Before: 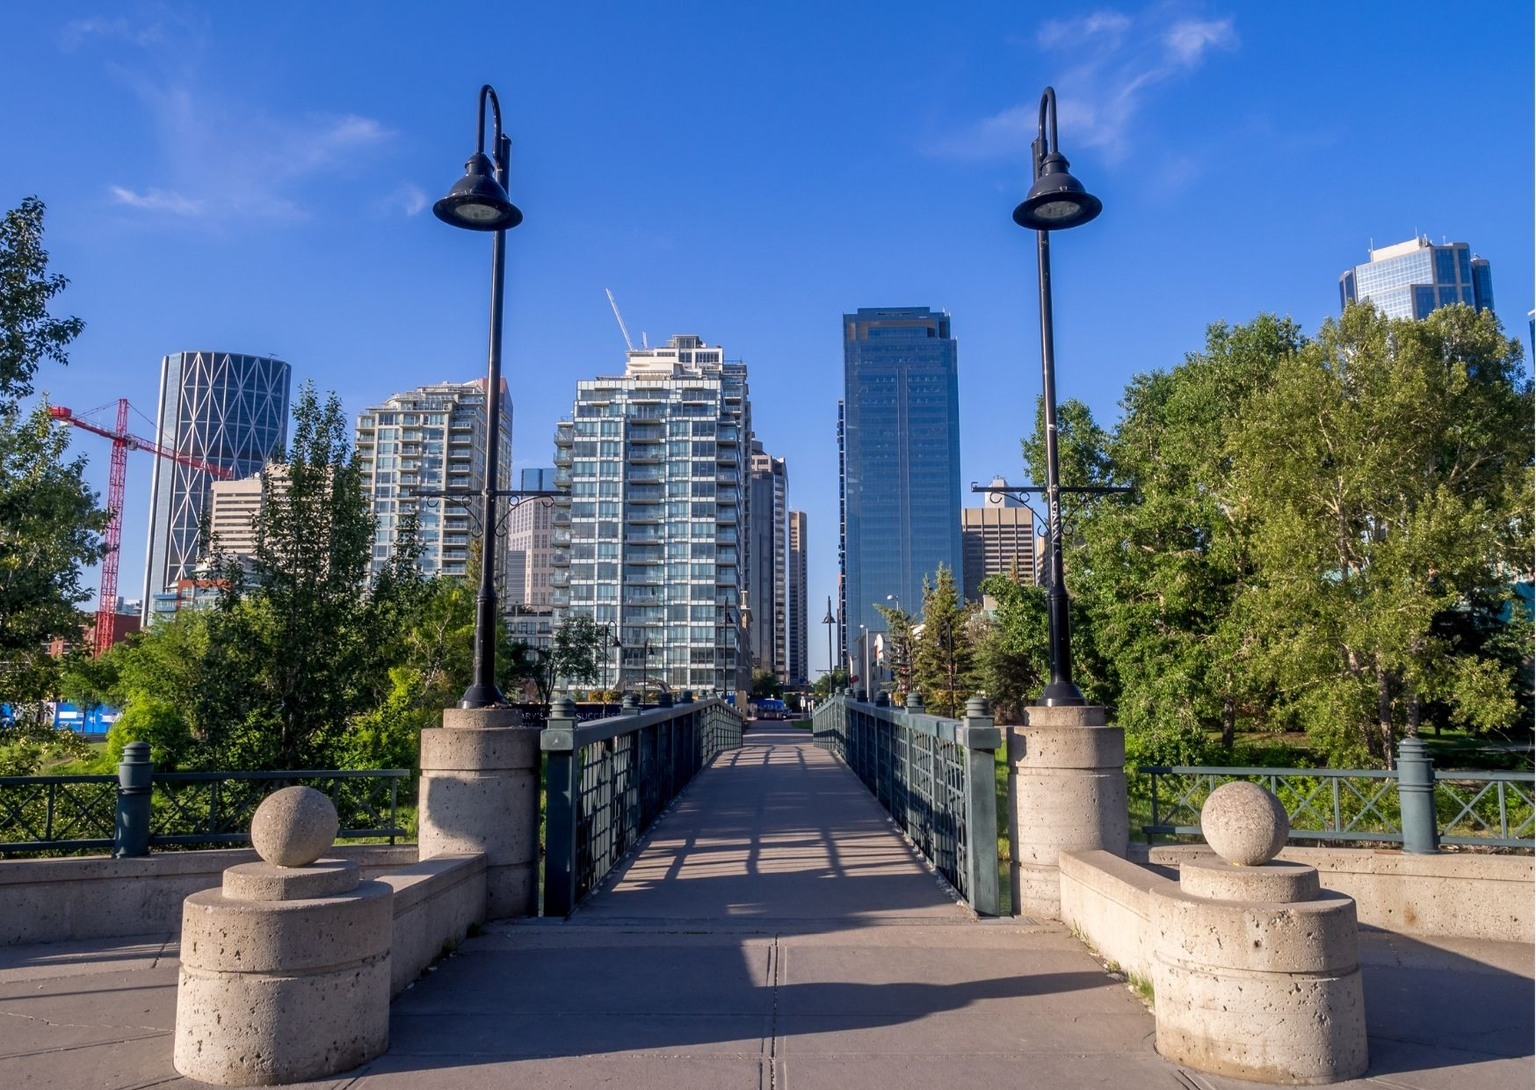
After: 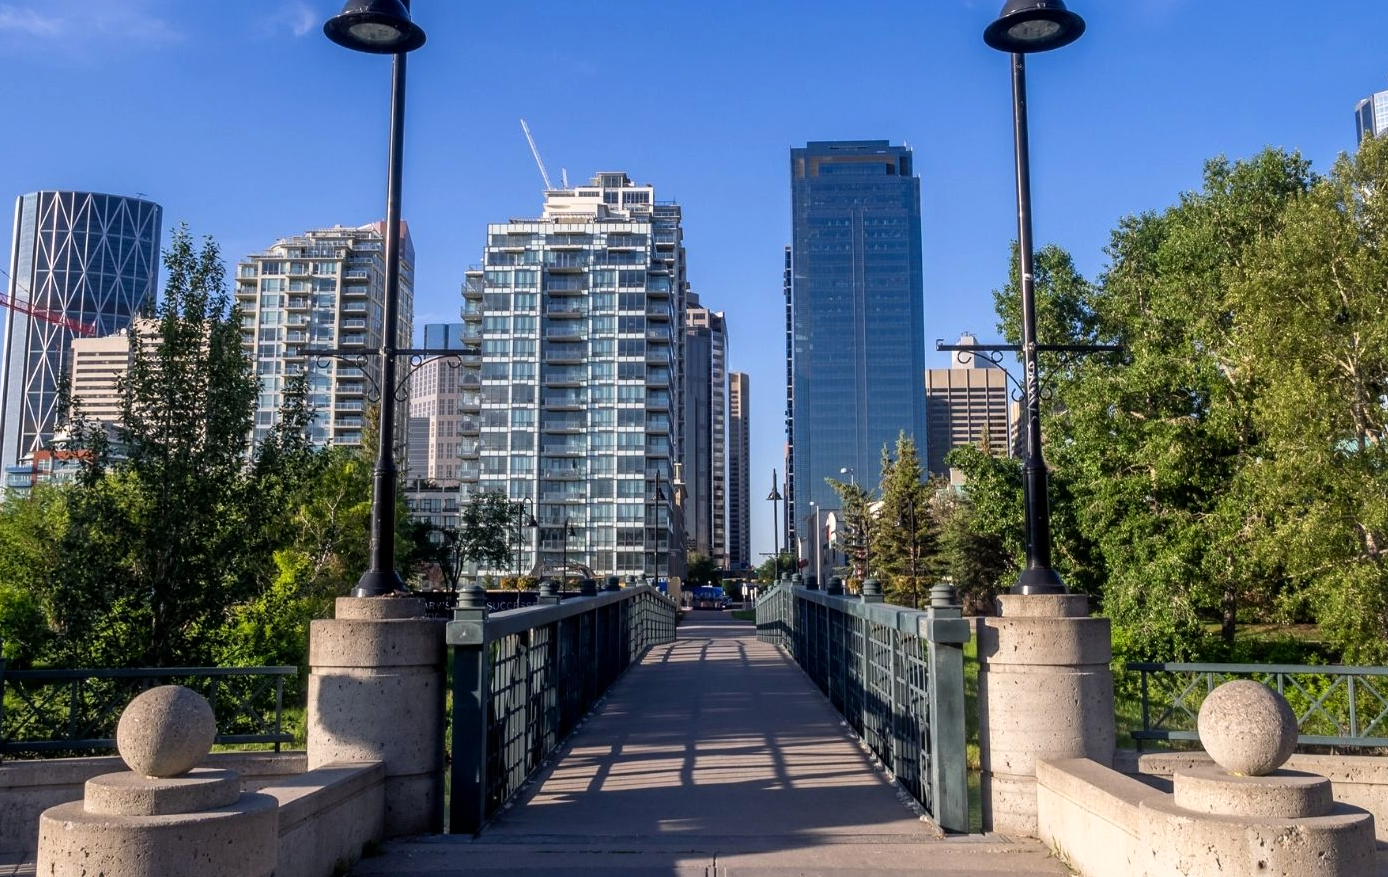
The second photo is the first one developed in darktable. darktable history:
rgb curve: curves: ch0 [(0, 0) (0.078, 0.051) (0.929, 0.956) (1, 1)], compensate middle gray true
crop: left 9.712%, top 16.928%, right 10.845%, bottom 12.332%
